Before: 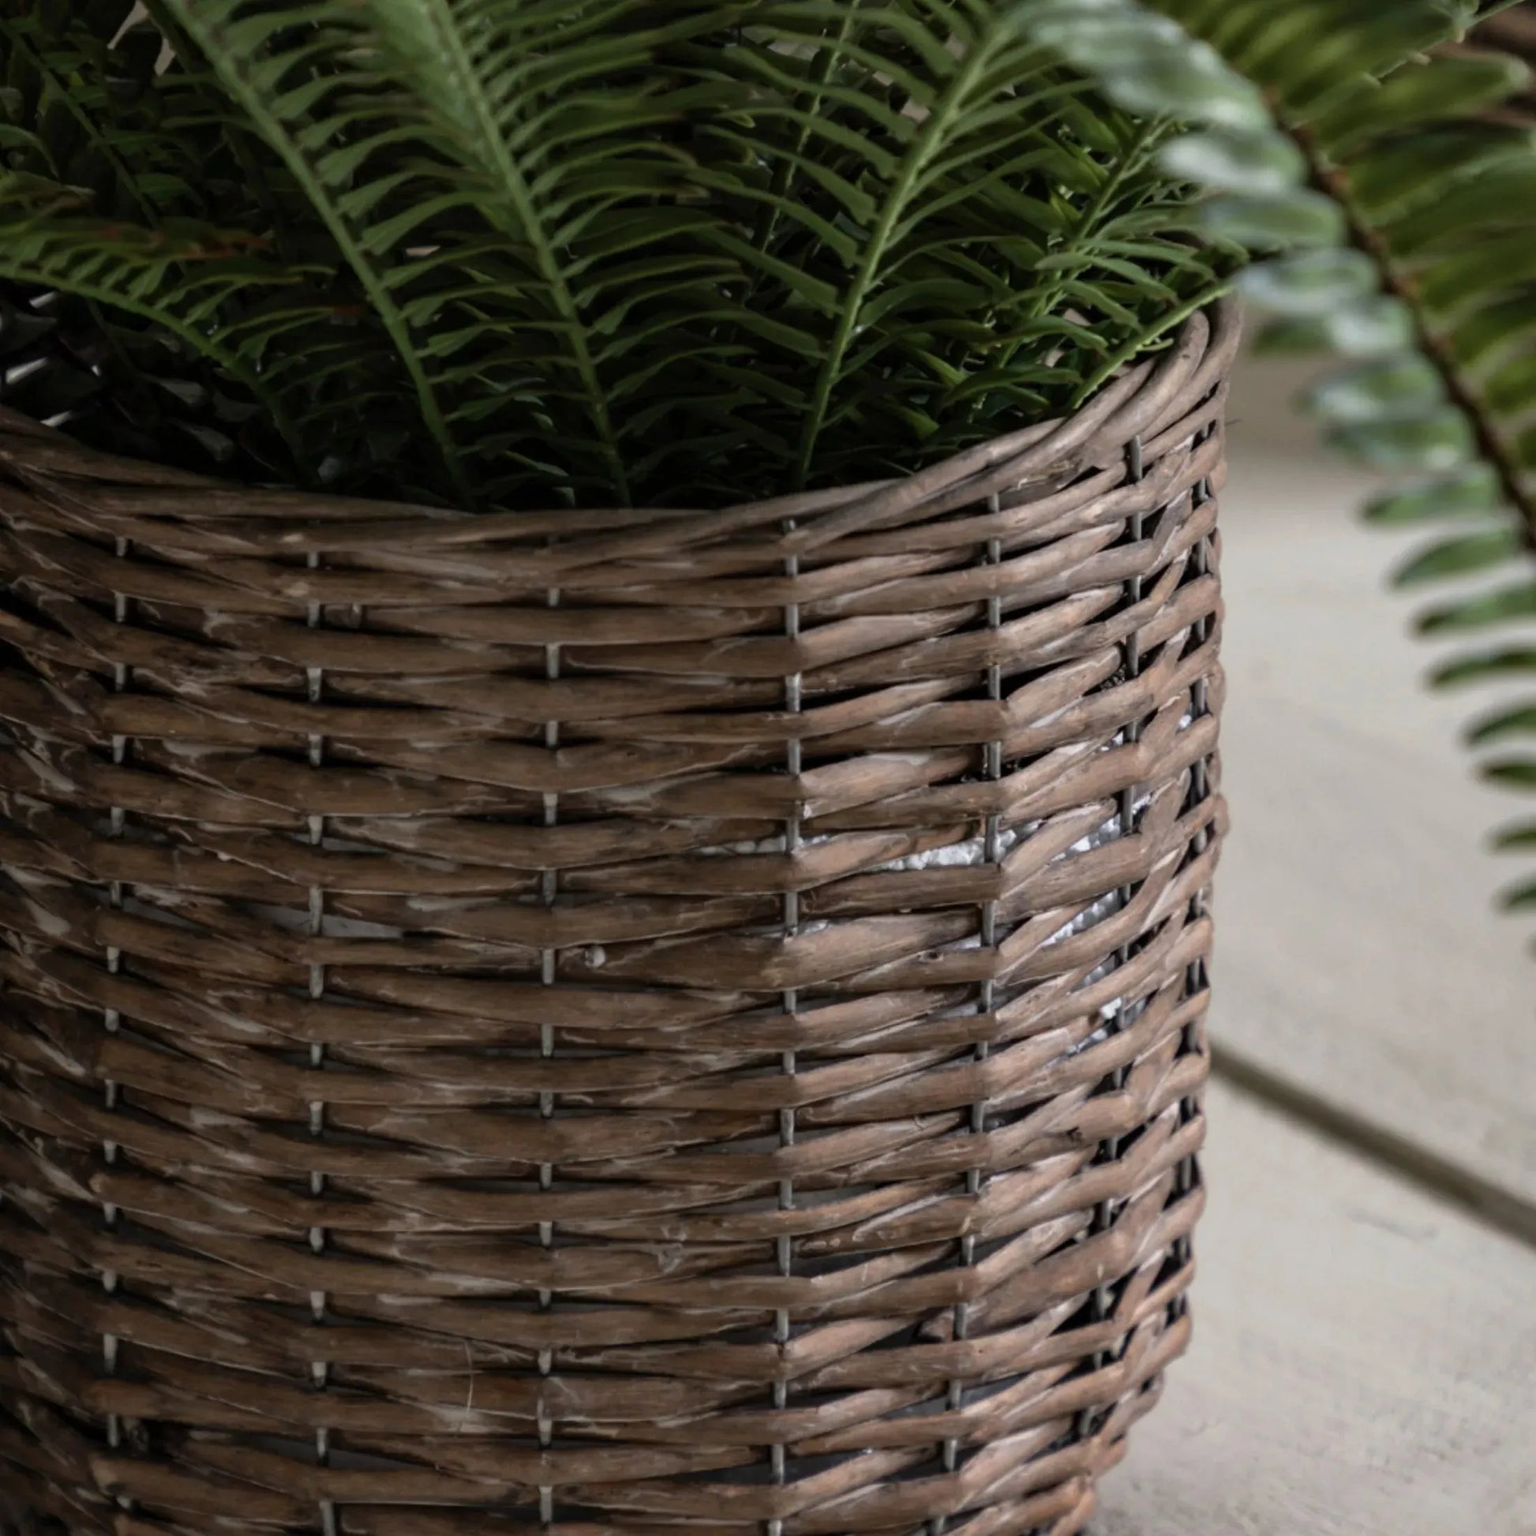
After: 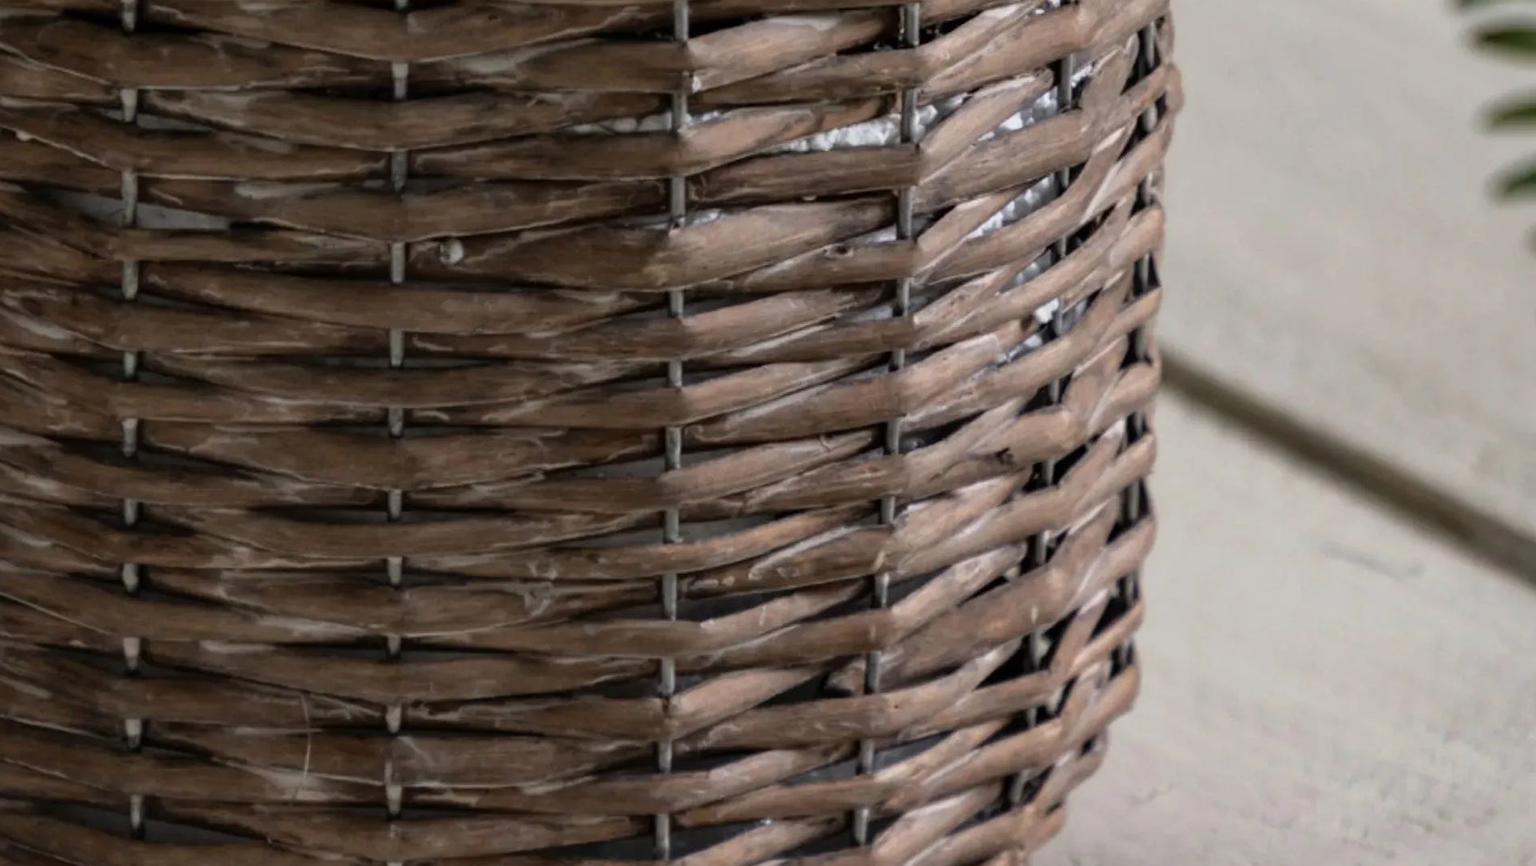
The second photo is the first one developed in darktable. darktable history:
crop and rotate: left 13.306%, top 48.129%, bottom 2.928%
filmic rgb: black relative exposure -16 EV, white relative exposure 2.93 EV, hardness 10.04, color science v6 (2022)
